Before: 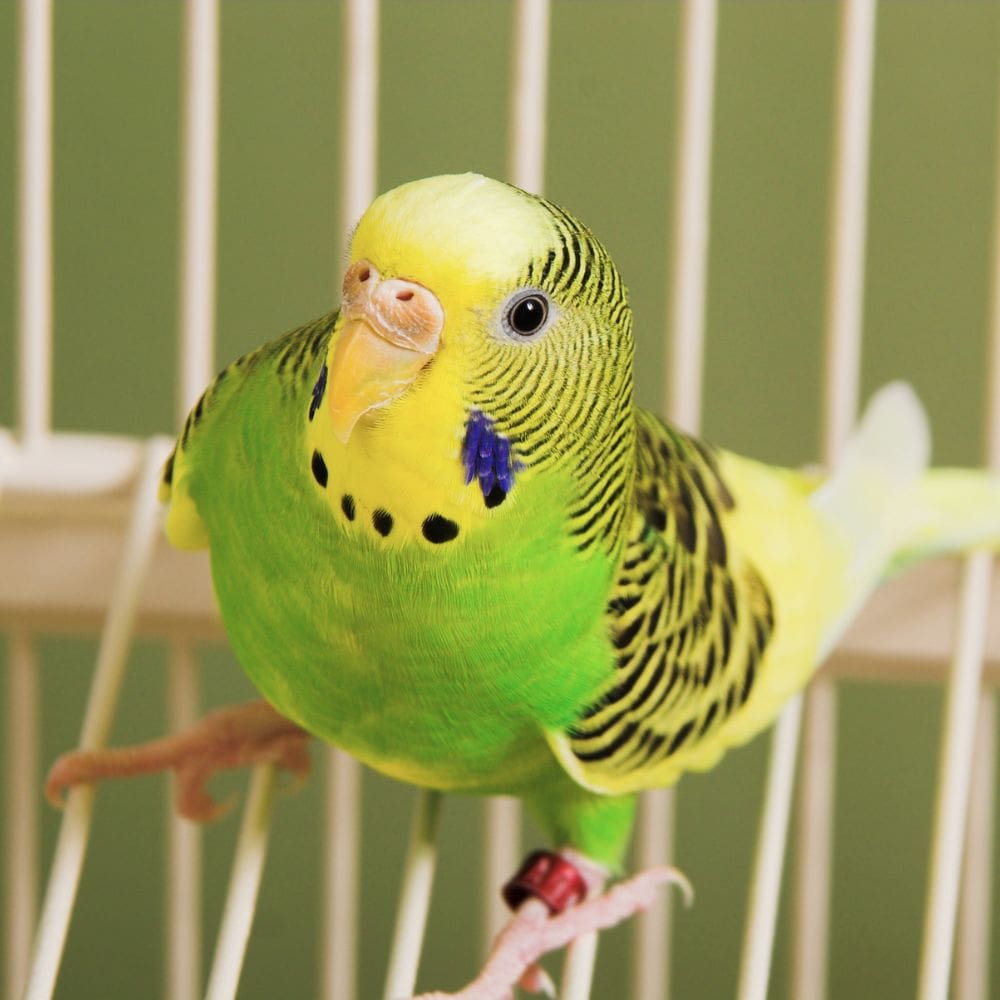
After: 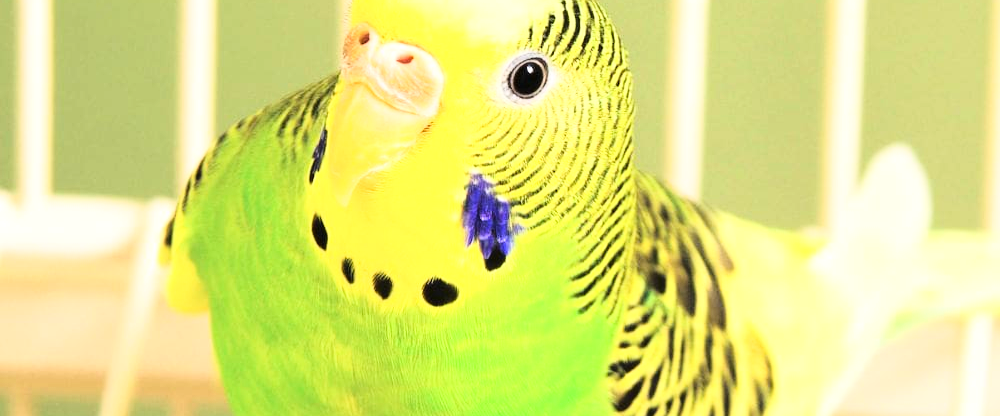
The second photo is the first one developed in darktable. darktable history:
crop and rotate: top 23.775%, bottom 34.6%
exposure: black level correction 0, exposure 0.694 EV, compensate exposure bias true, compensate highlight preservation false
base curve: curves: ch0 [(0, 0) (0.028, 0.03) (0.121, 0.232) (0.46, 0.748) (0.859, 0.968) (1, 1)]
sharpen: radius 2.911, amount 0.88, threshold 47.173
